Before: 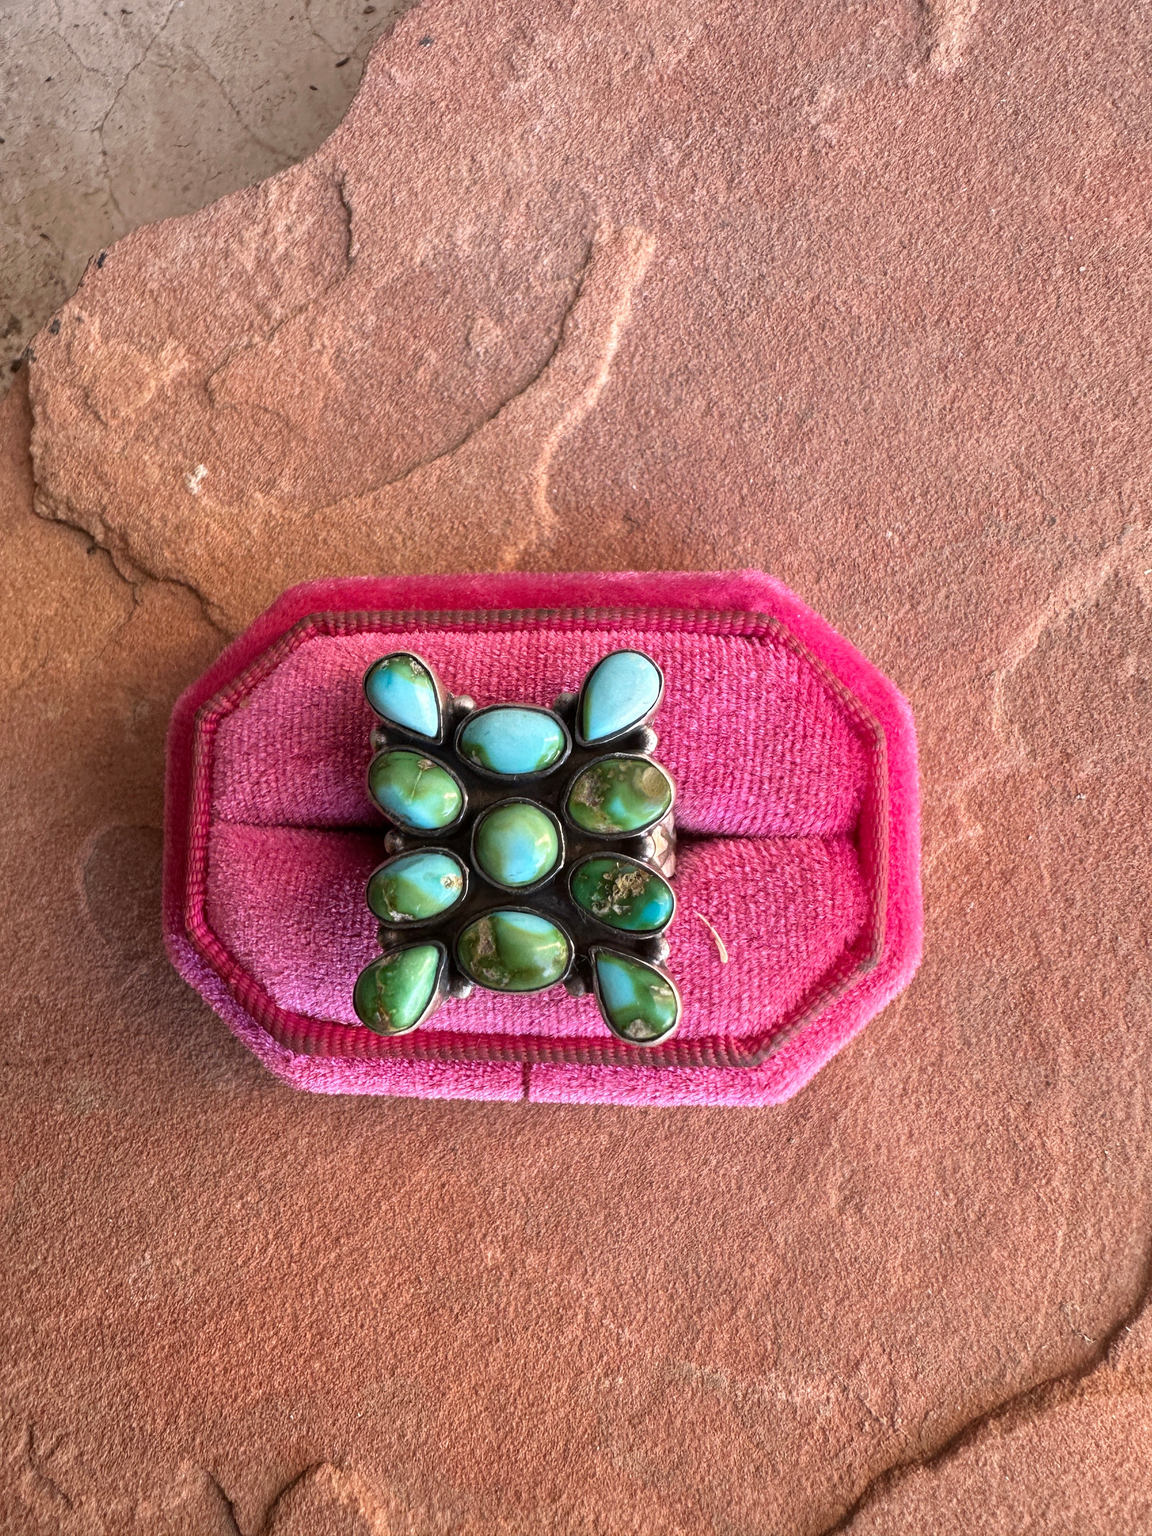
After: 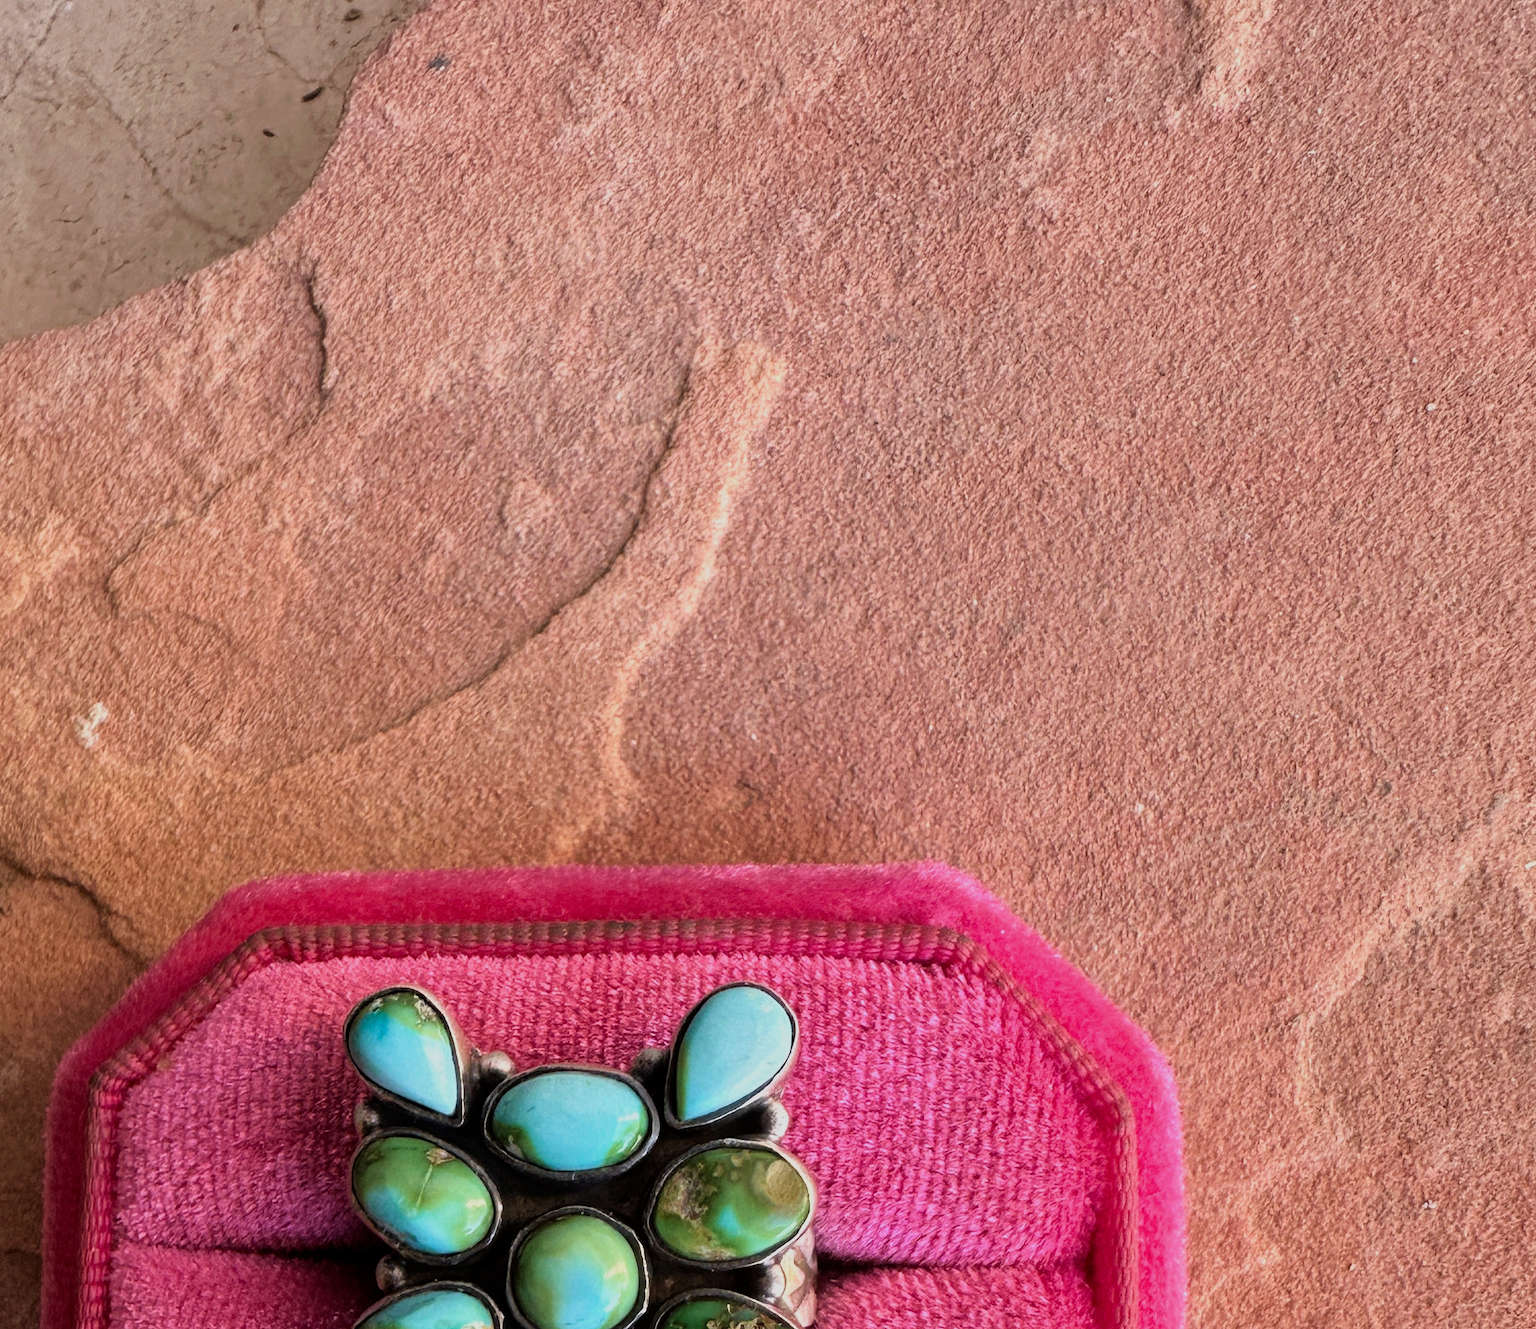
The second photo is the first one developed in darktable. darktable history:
crop and rotate: left 11.812%, bottom 42.776%
velvia: on, module defaults
filmic rgb: white relative exposure 3.85 EV, hardness 4.3
tone equalizer: on, module defaults
